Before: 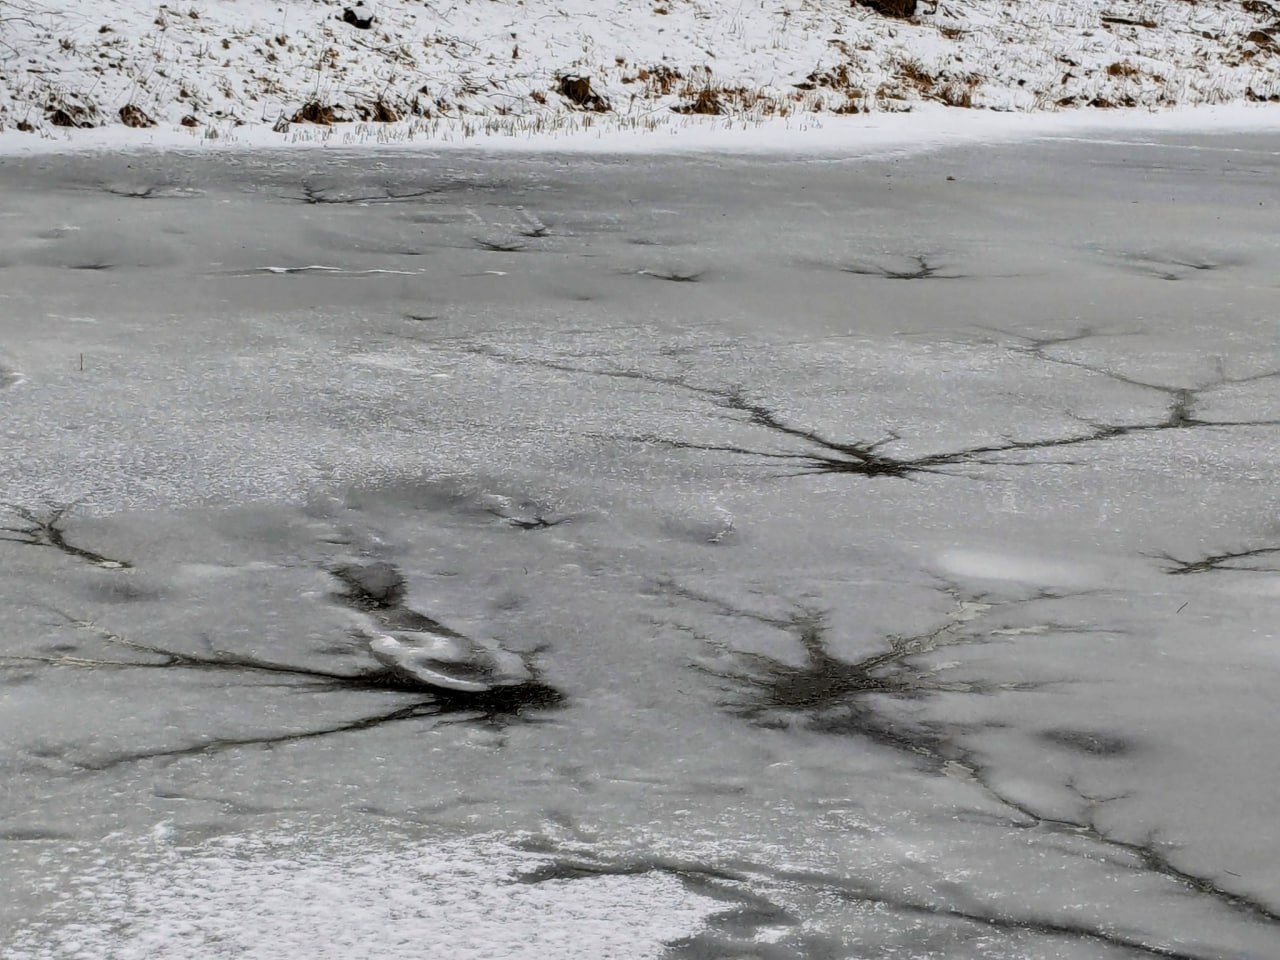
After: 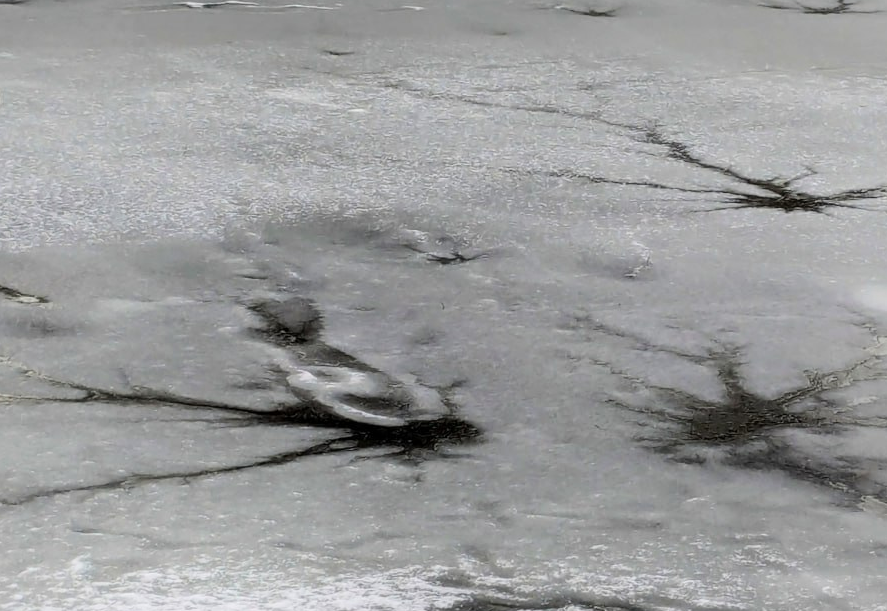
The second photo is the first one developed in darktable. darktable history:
shadows and highlights: shadows -21.3, highlights 100, soften with gaussian
crop: left 6.488%, top 27.668%, right 24.183%, bottom 8.656%
